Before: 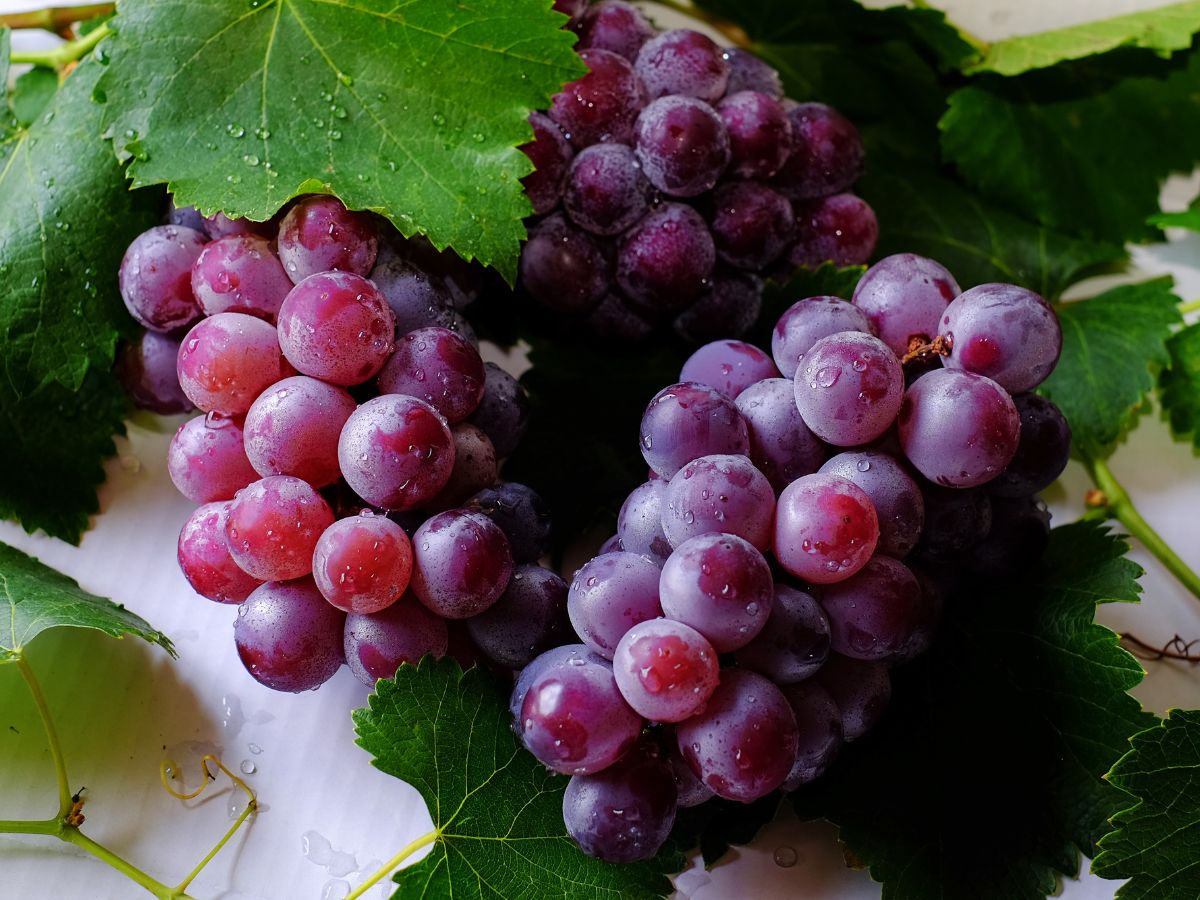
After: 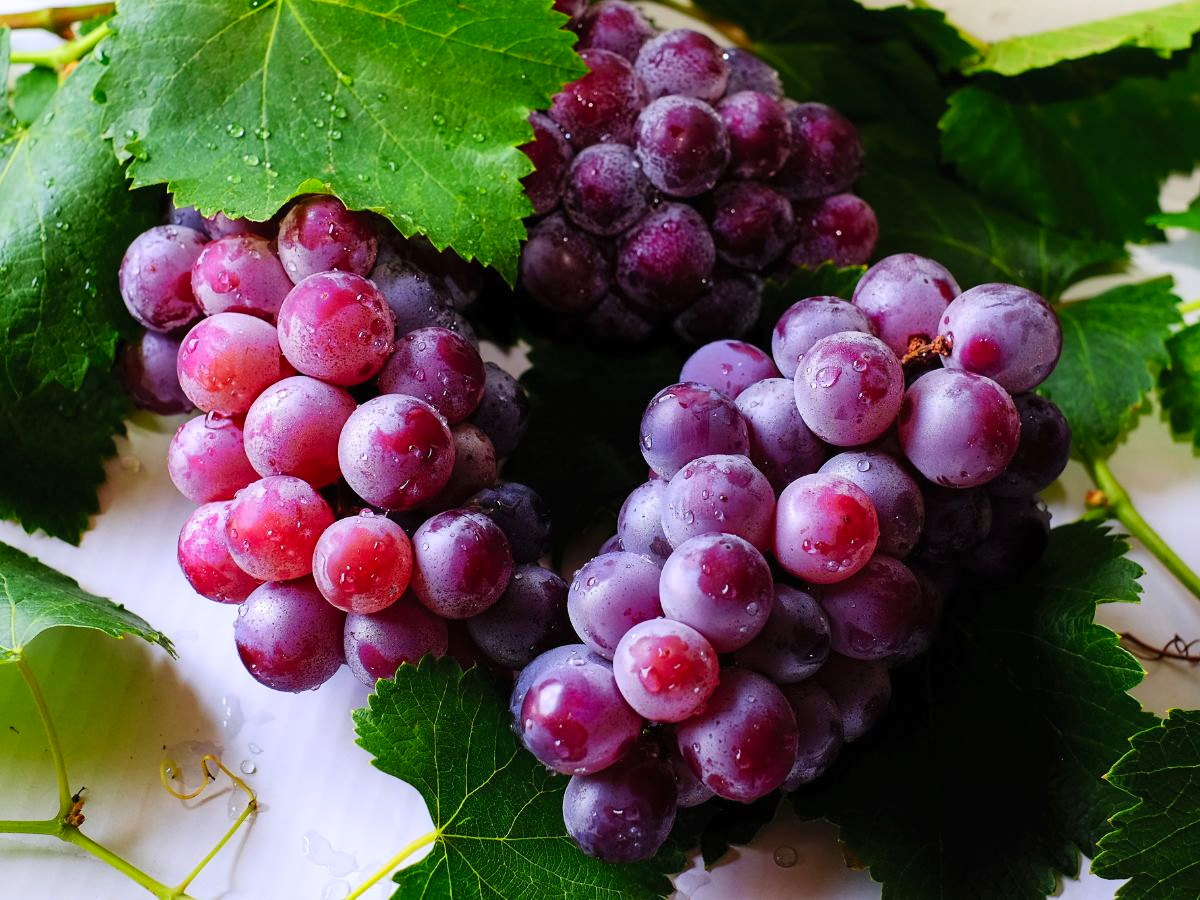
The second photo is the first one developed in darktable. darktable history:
contrast brightness saturation: contrast 0.195, brightness 0.159, saturation 0.22
